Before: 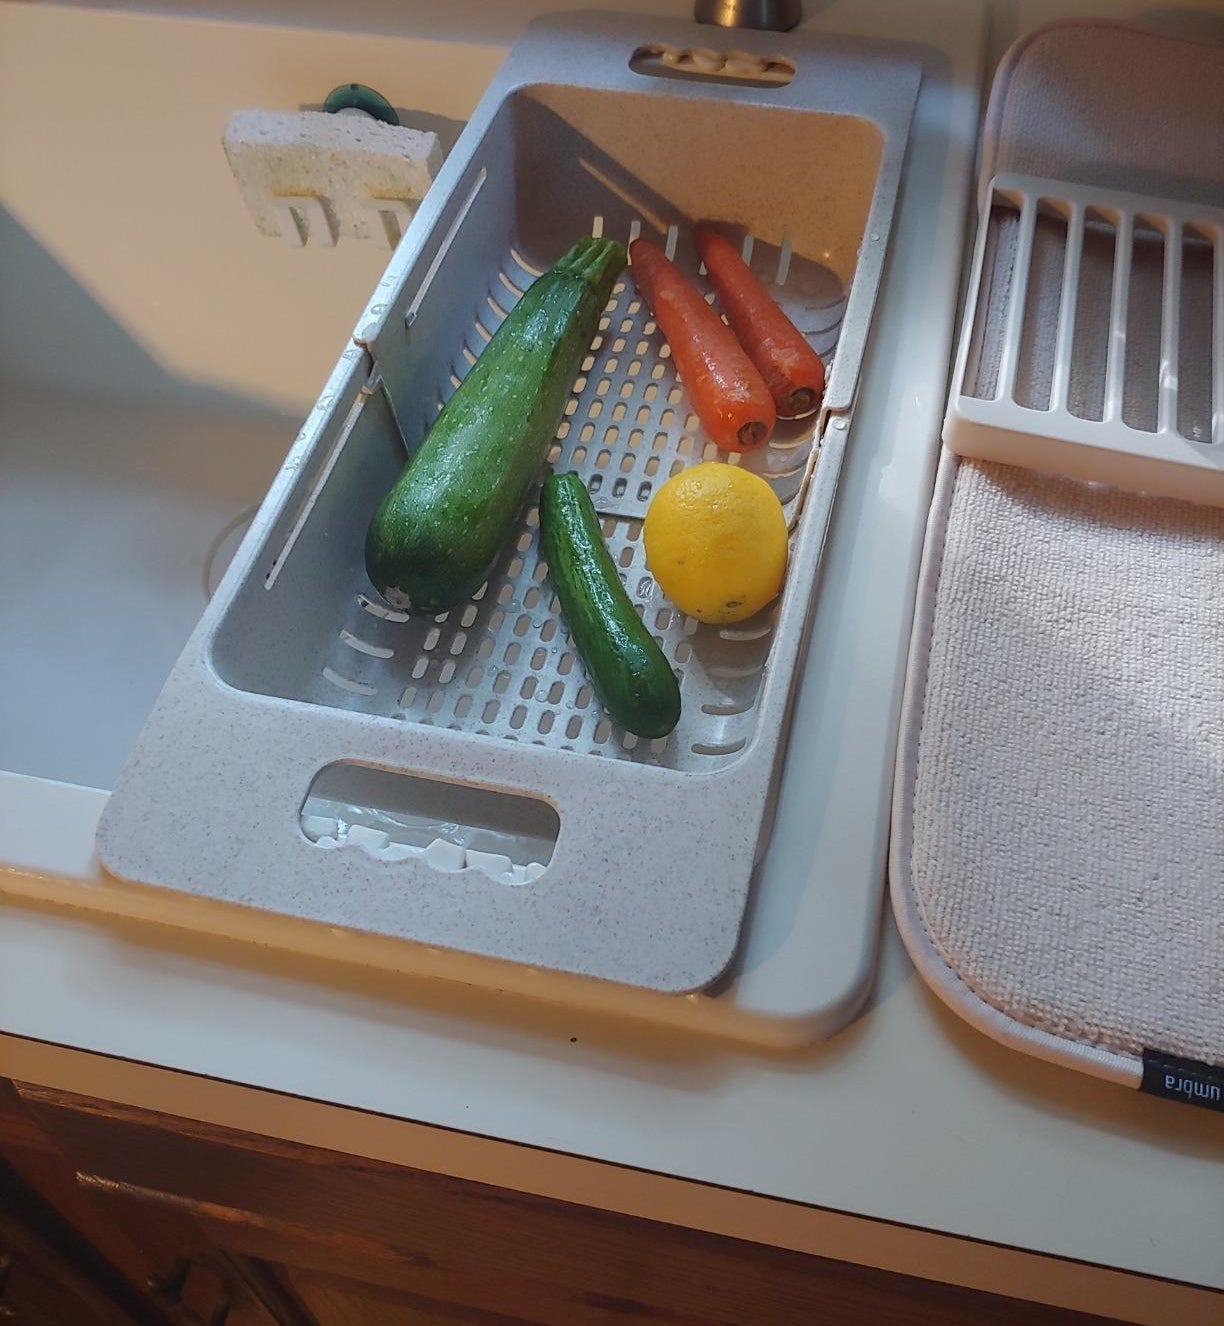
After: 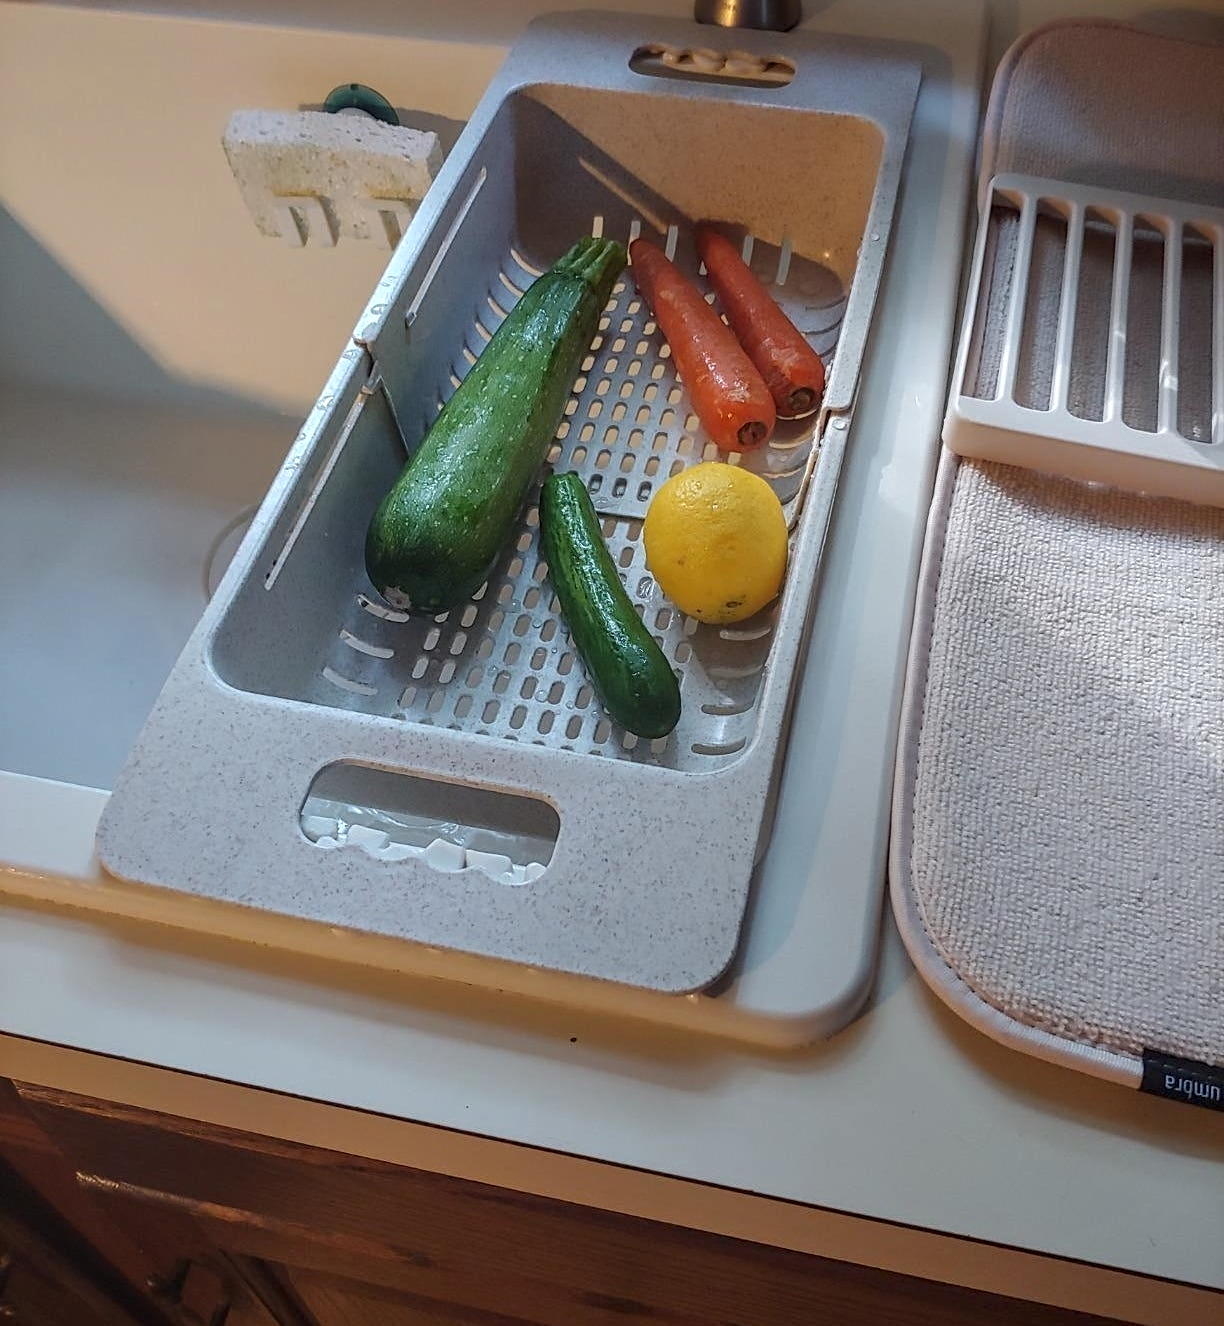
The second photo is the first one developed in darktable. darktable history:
local contrast: on, module defaults
contrast equalizer: octaves 7, y [[0.502, 0.505, 0.512, 0.529, 0.564, 0.588], [0.5 ×6], [0.502, 0.505, 0.512, 0.529, 0.564, 0.588], [0, 0.001, 0.001, 0.004, 0.008, 0.011], [0, 0.001, 0.001, 0.004, 0.008, 0.011]]
